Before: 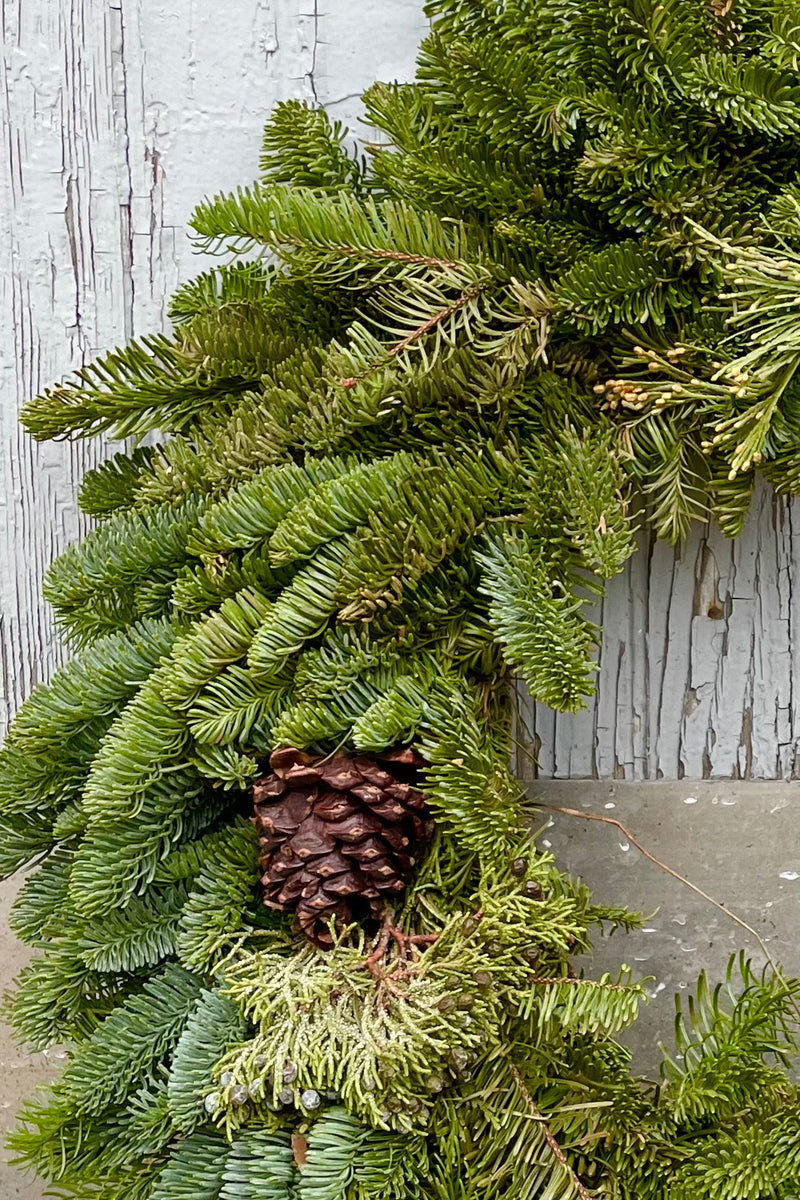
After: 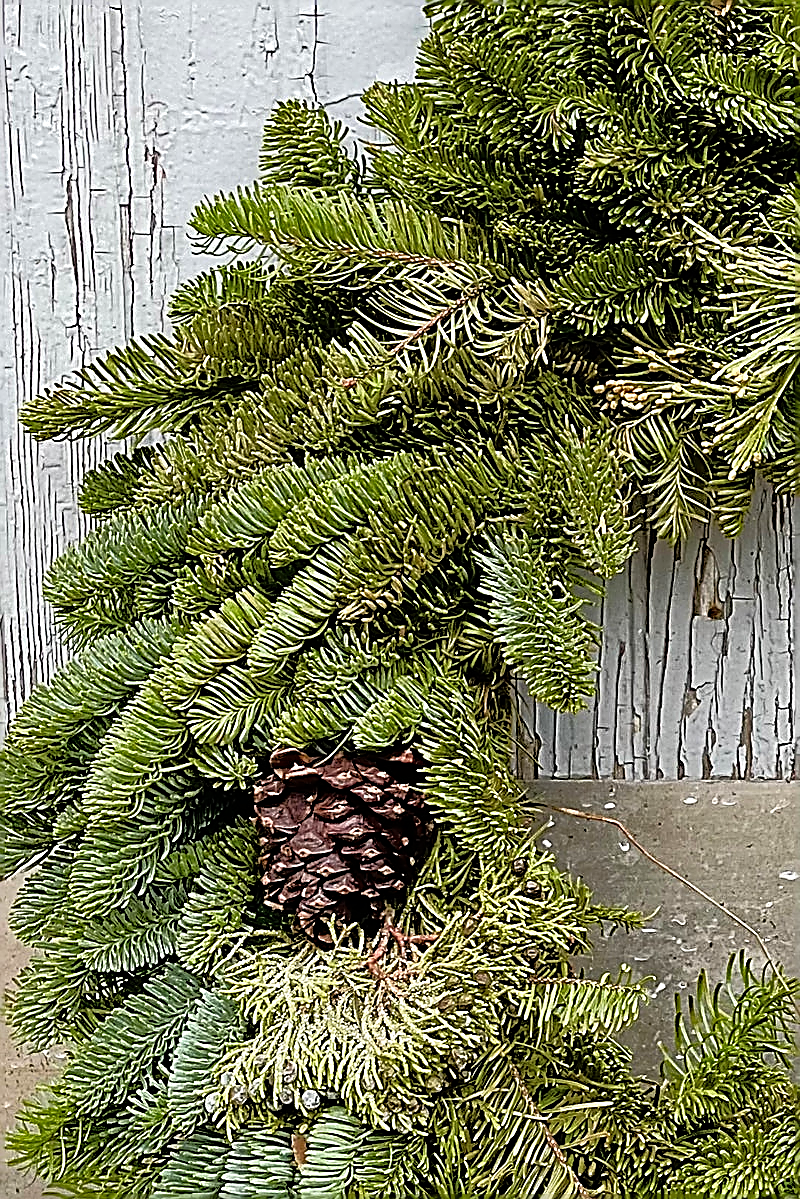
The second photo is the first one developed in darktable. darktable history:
crop: bottom 0.054%
sharpen: amount 1.995
haze removal: strength 0.256, distance 0.25, compatibility mode true, adaptive false
tone equalizer: -8 EV -1.86 EV, -7 EV -1.18 EV, -6 EV -1.58 EV, edges refinement/feathering 500, mask exposure compensation -1.25 EV, preserve details no
